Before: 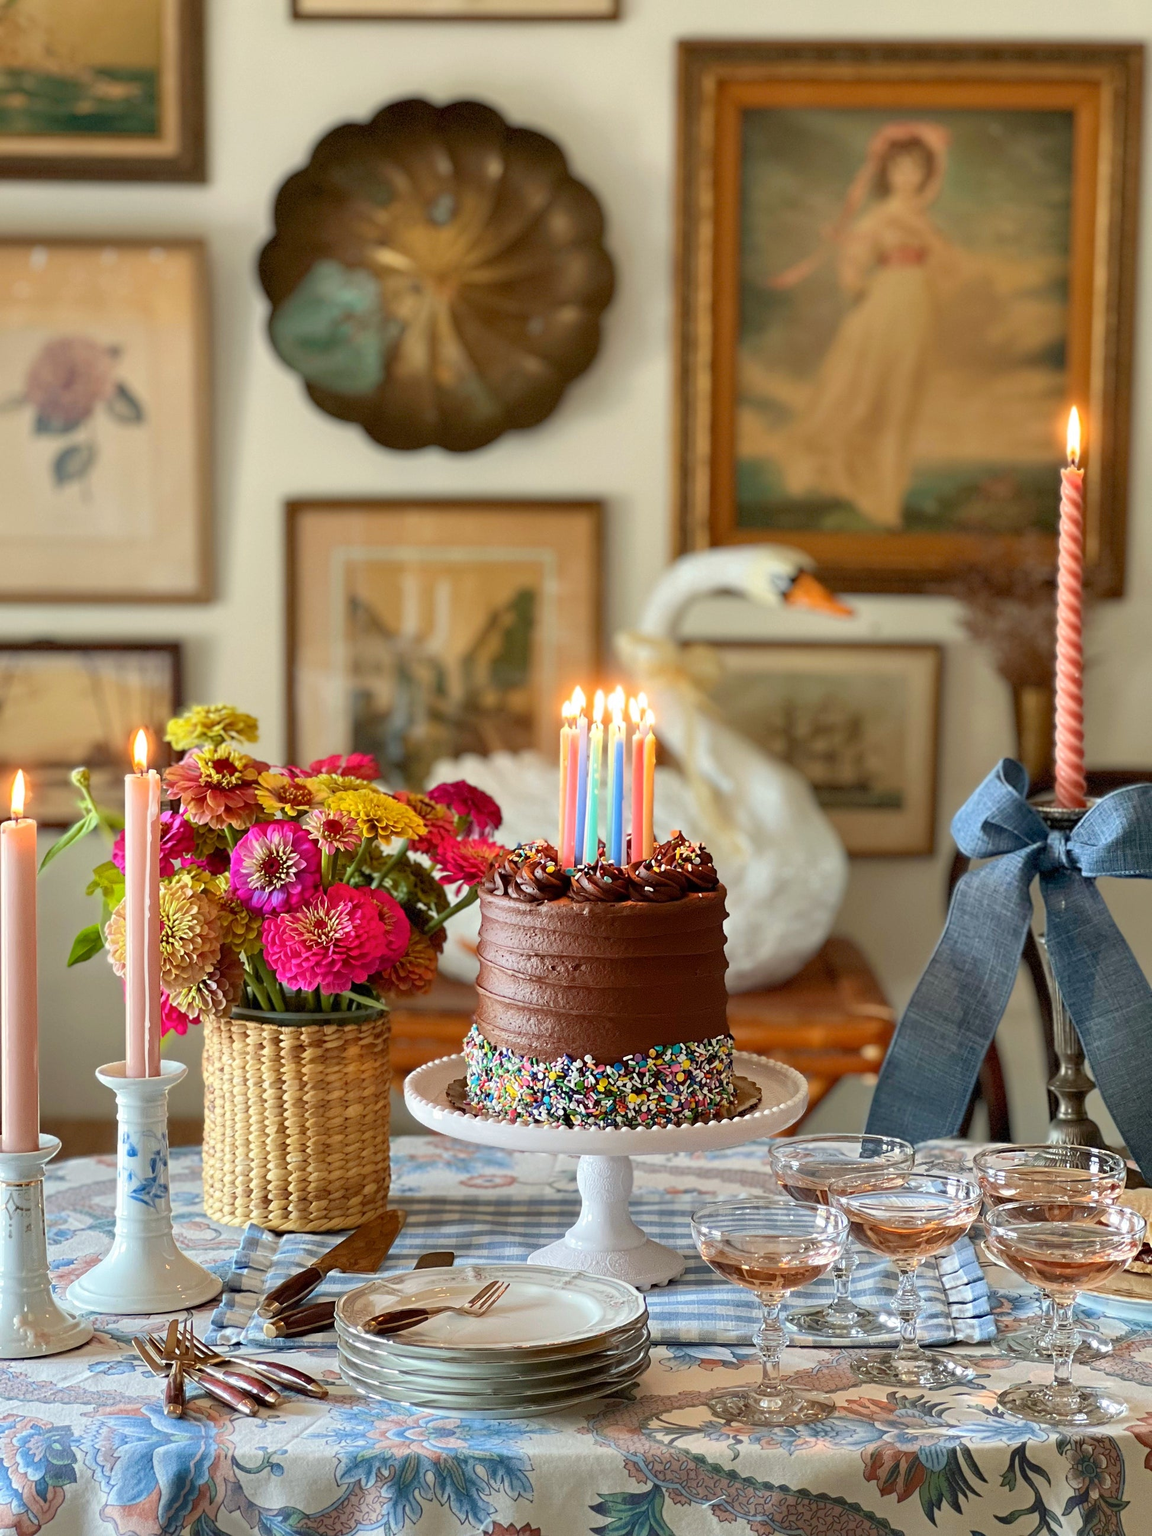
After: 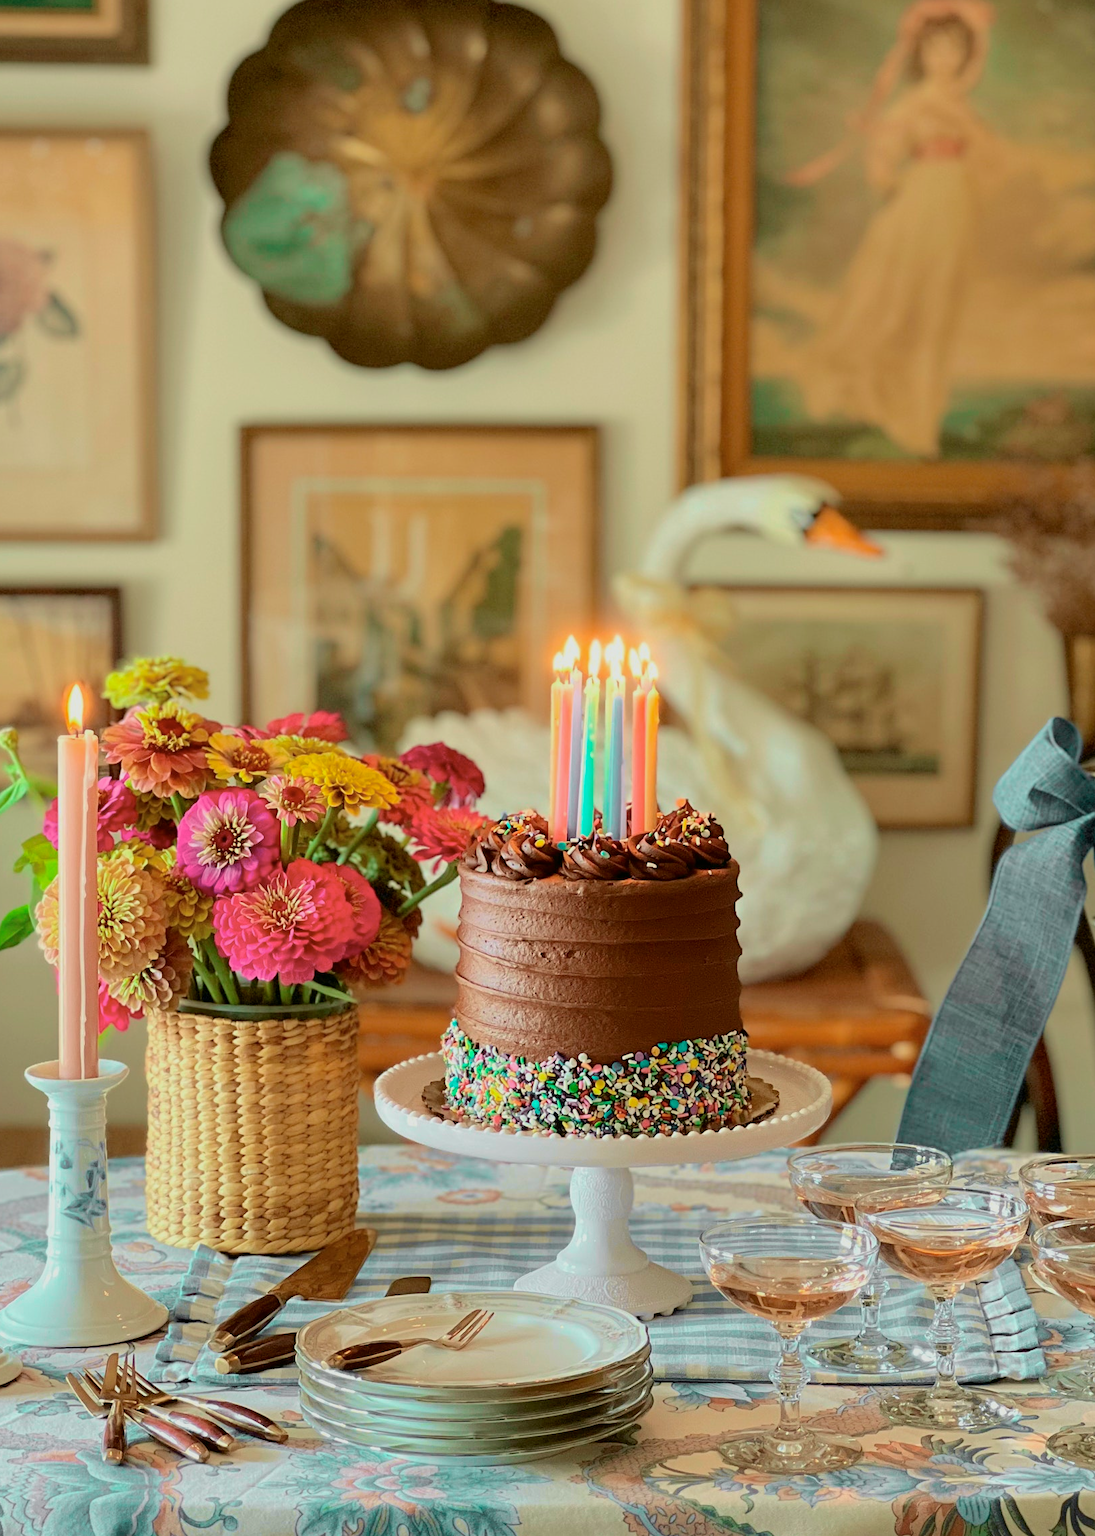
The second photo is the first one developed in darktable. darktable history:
crop: left 6.446%, top 8.188%, right 9.538%, bottom 3.548%
tone curve: curves: ch0 [(0, 0) (0.402, 0.473) (0.673, 0.68) (0.899, 0.832) (0.999, 0.903)]; ch1 [(0, 0) (0.379, 0.262) (0.464, 0.425) (0.498, 0.49) (0.507, 0.5) (0.53, 0.532) (0.582, 0.583) (0.68, 0.672) (0.791, 0.748) (1, 0.896)]; ch2 [(0, 0) (0.199, 0.414) (0.438, 0.49) (0.496, 0.501) (0.515, 0.546) (0.577, 0.605) (0.632, 0.649) (0.717, 0.727) (0.845, 0.855) (0.998, 0.977)], color space Lab, independent channels, preserve colors none
